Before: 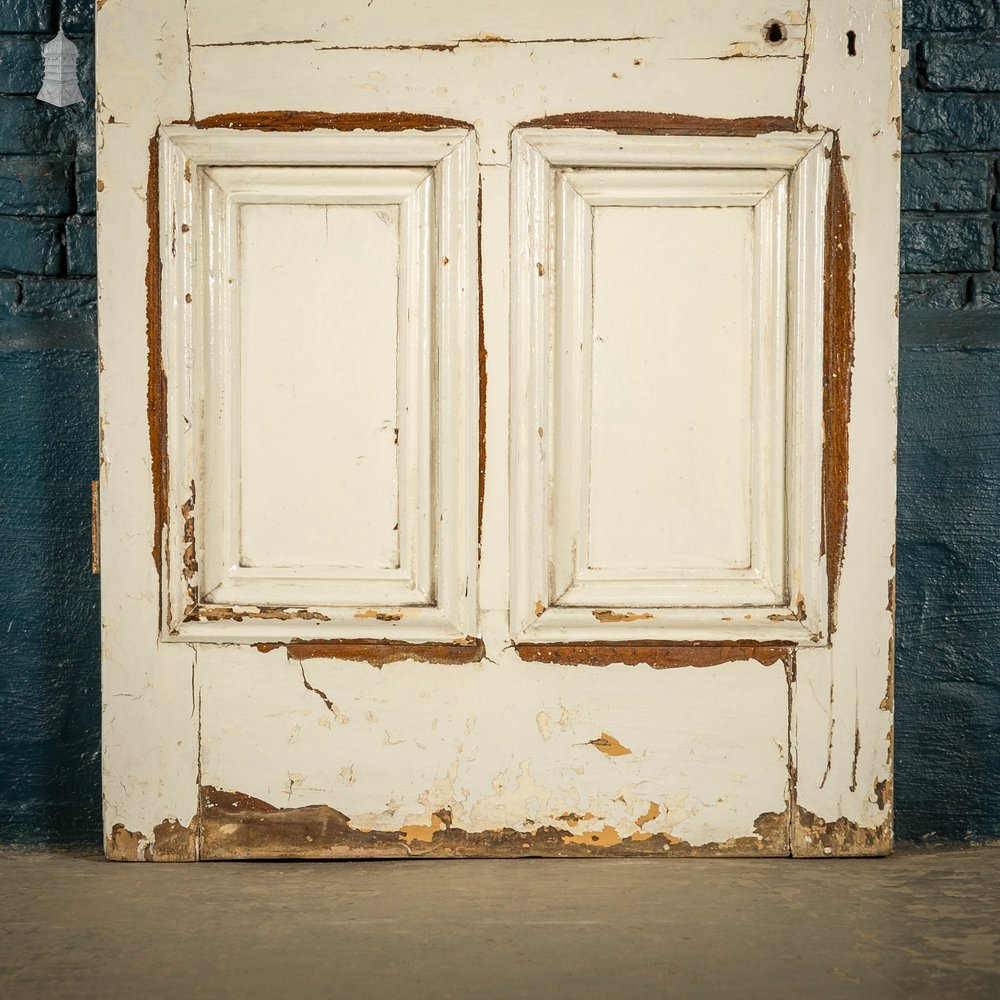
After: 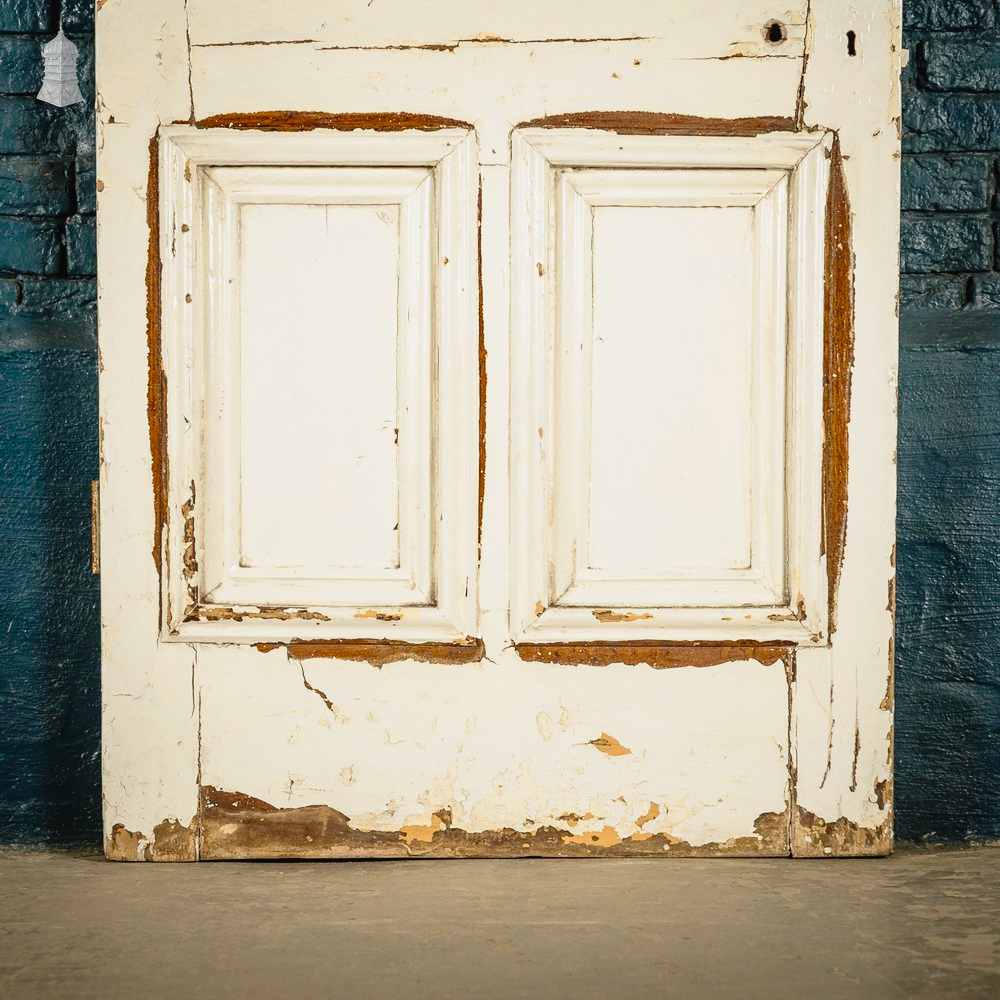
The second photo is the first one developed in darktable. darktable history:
tone curve: curves: ch0 [(0, 0.021) (0.049, 0.044) (0.152, 0.14) (0.328, 0.377) (0.473, 0.543) (0.663, 0.734) (0.84, 0.899) (1, 0.969)]; ch1 [(0, 0) (0.302, 0.331) (0.427, 0.433) (0.472, 0.47) (0.502, 0.503) (0.527, 0.524) (0.564, 0.591) (0.602, 0.632) (0.677, 0.701) (0.859, 0.885) (1, 1)]; ch2 [(0, 0) (0.33, 0.301) (0.447, 0.44) (0.487, 0.496) (0.502, 0.516) (0.535, 0.563) (0.565, 0.6) (0.618, 0.629) (1, 1)], preserve colors none
